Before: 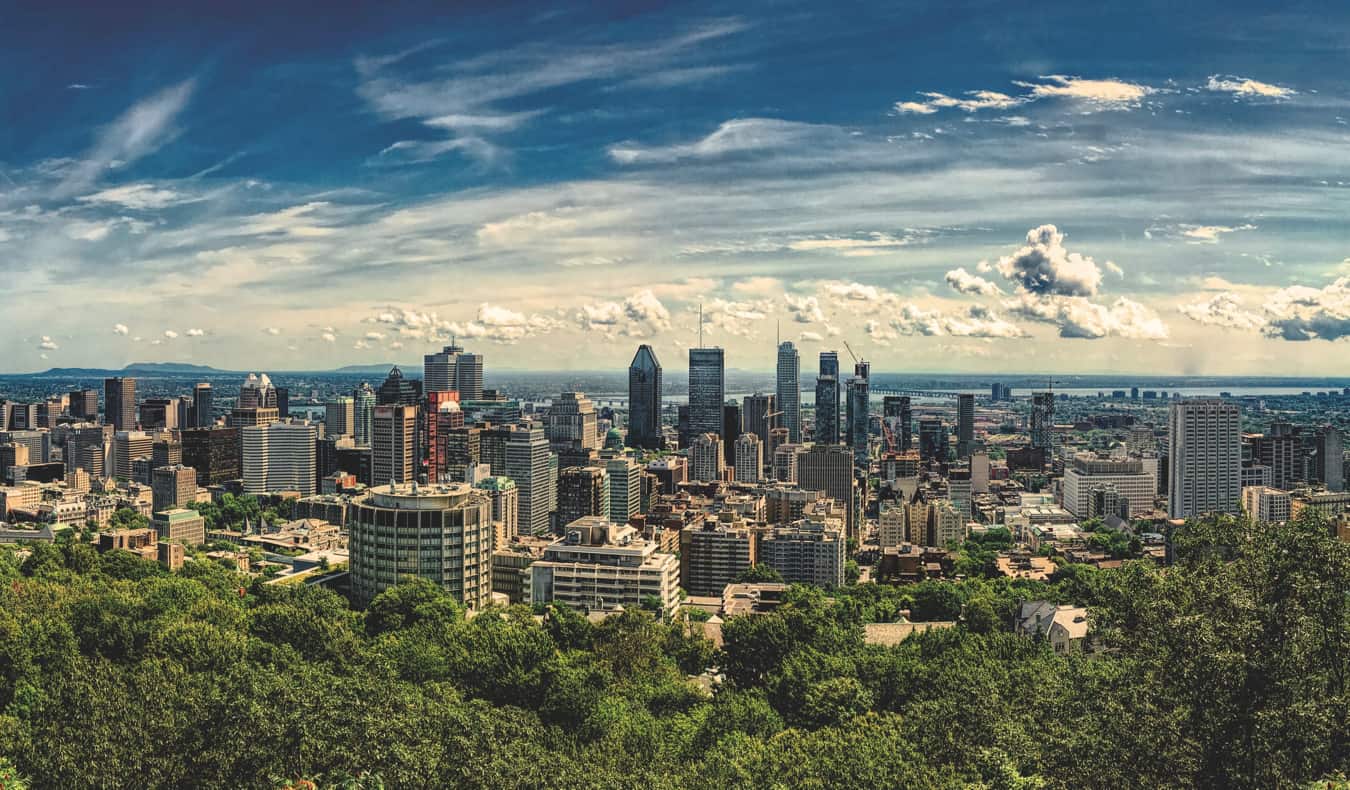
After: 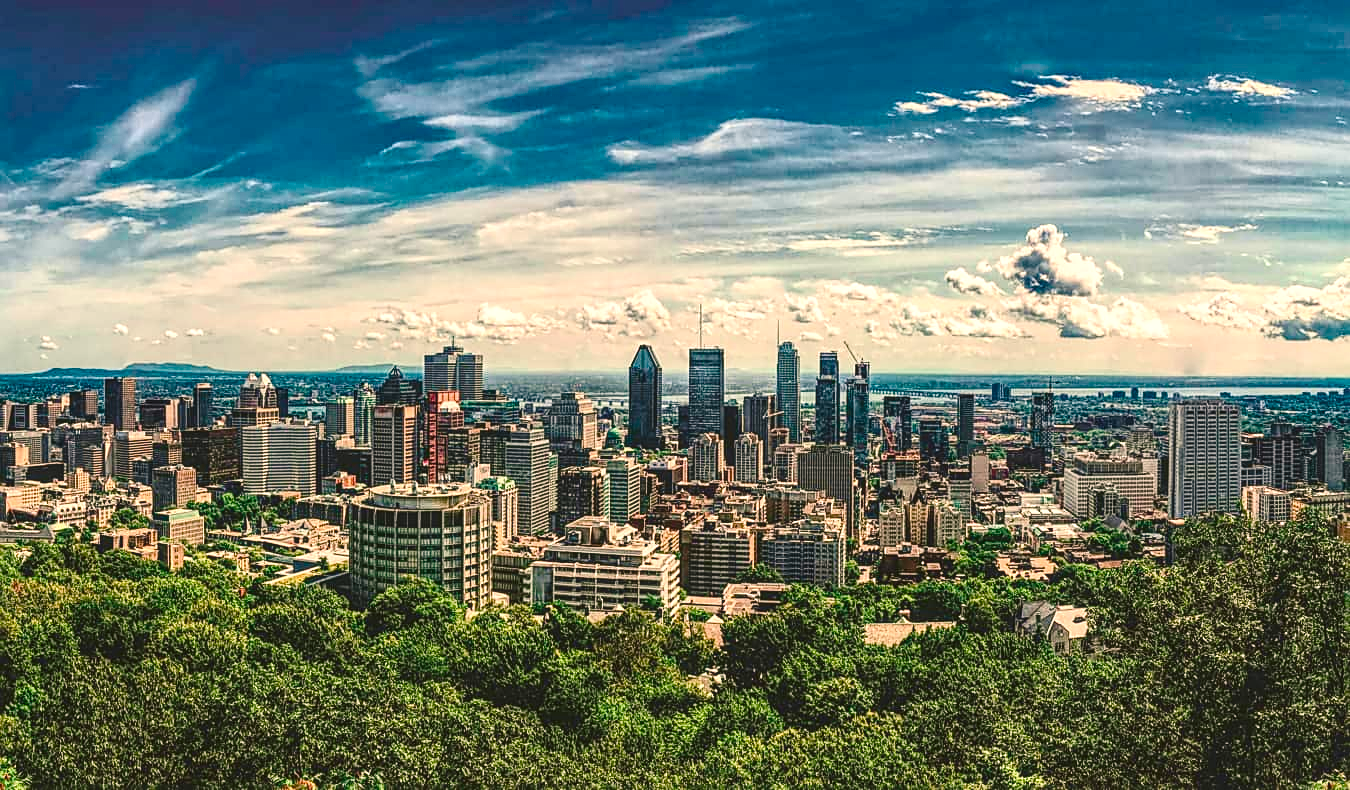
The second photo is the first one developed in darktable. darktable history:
local contrast: on, module defaults
color balance rgb: shadows lift › chroma 1%, shadows lift › hue 217.2°, power › hue 310.8°, highlights gain › chroma 2%, highlights gain › hue 44.4°, global offset › luminance 0.25%, global offset › hue 171.6°, perceptual saturation grading › global saturation 14.09%, perceptual saturation grading › highlights -30%, perceptual saturation grading › shadows 50.67%, global vibrance 25%, contrast 20%
tone curve: curves: ch0 [(0, 0.049) (0.175, 0.178) (0.466, 0.498) (0.715, 0.767) (0.819, 0.851) (1, 0.961)]; ch1 [(0, 0) (0.437, 0.398) (0.476, 0.466) (0.505, 0.505) (0.534, 0.544) (0.595, 0.608) (0.641, 0.643) (1, 1)]; ch2 [(0, 0) (0.359, 0.379) (0.437, 0.44) (0.489, 0.495) (0.518, 0.537) (0.579, 0.579) (1, 1)], color space Lab, independent channels, preserve colors none
sharpen: on, module defaults
